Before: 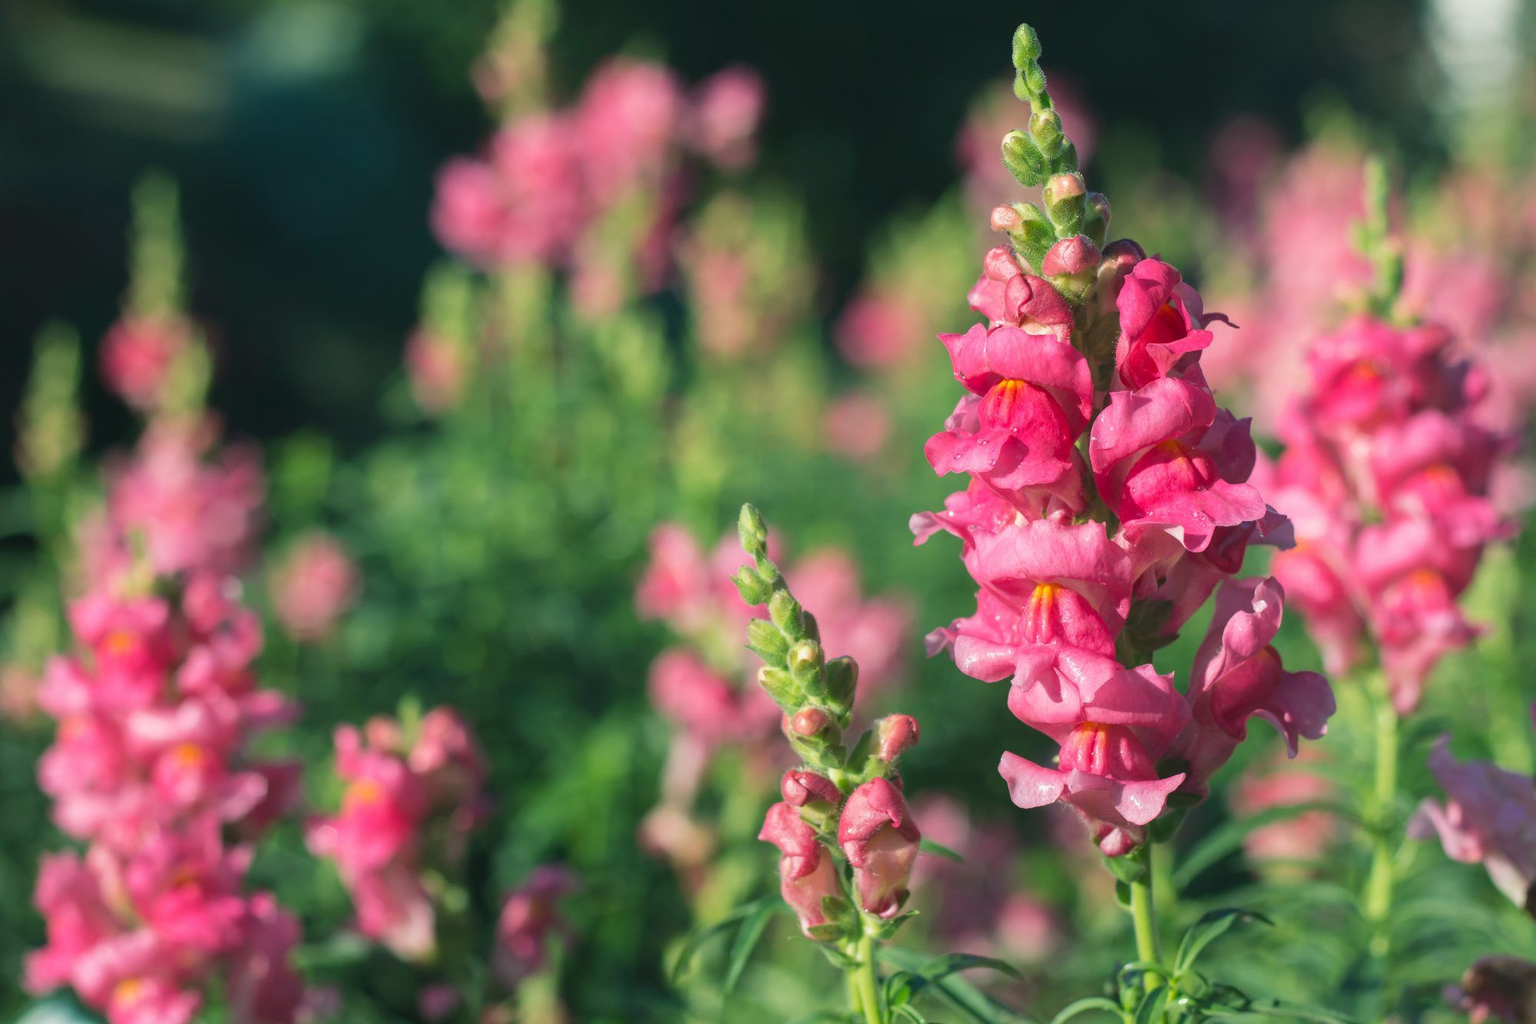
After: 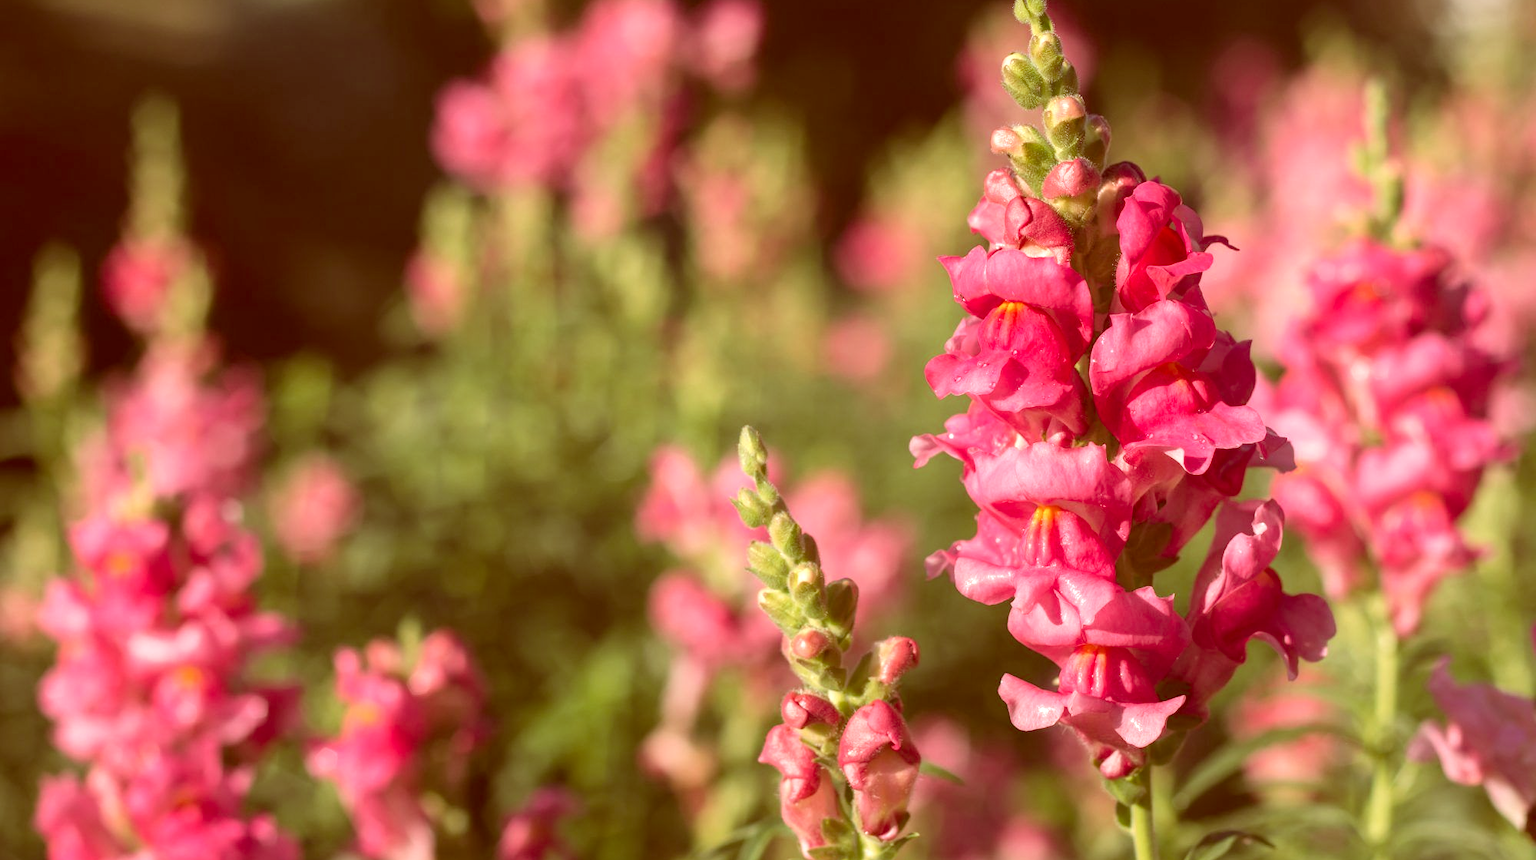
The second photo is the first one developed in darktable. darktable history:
exposure: exposure 0.336 EV, compensate highlight preservation false
crop: top 7.609%, bottom 8.283%
color correction: highlights a* 9.54, highlights b* 9, shadows a* 39.55, shadows b* 39.4, saturation 0.813
